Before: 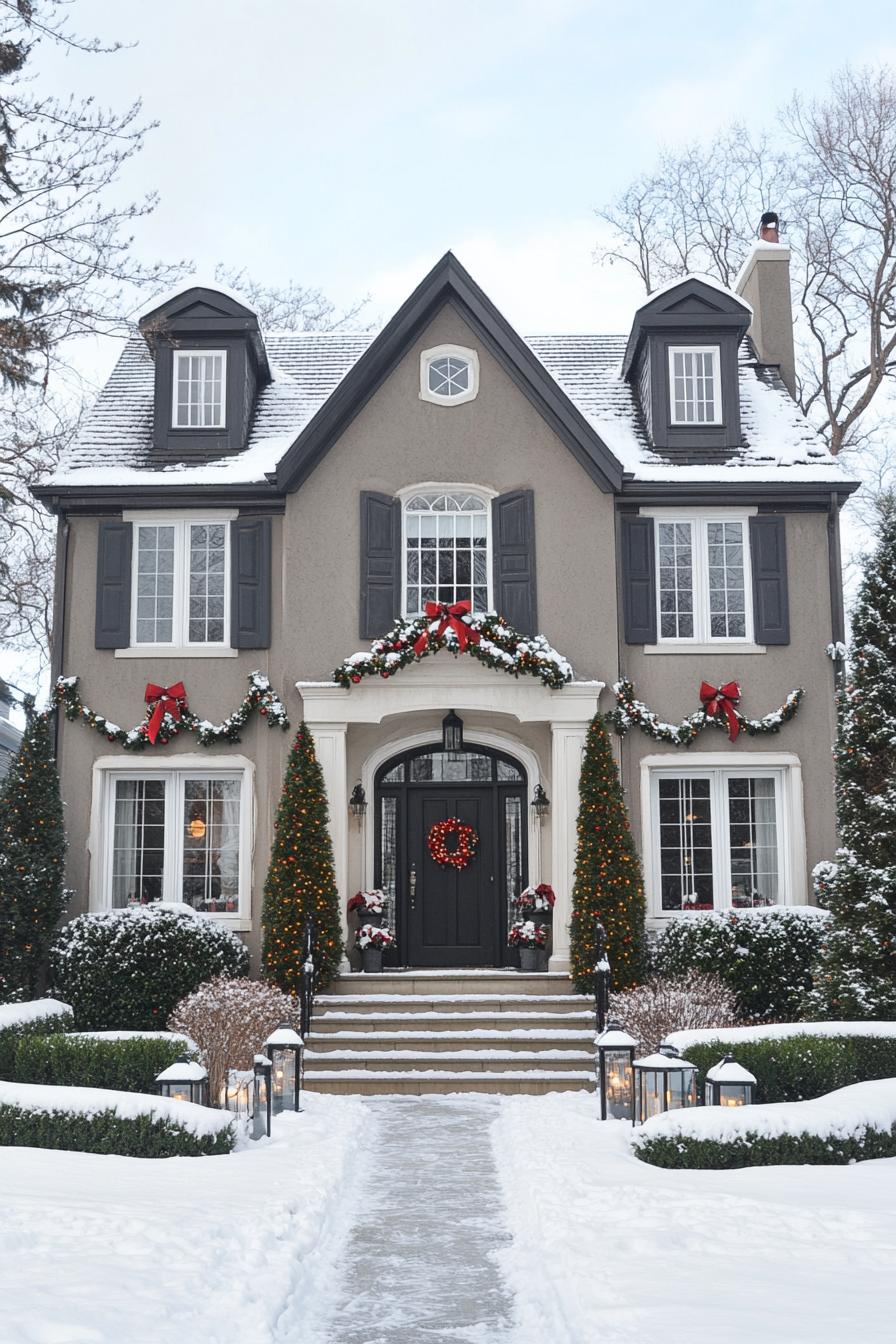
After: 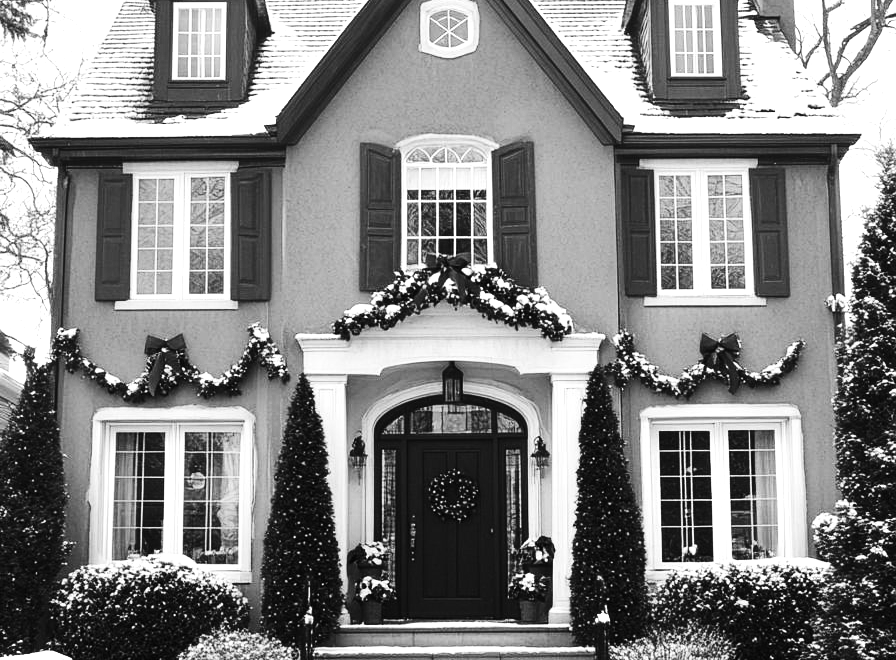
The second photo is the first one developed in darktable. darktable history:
crop and rotate: top 25.92%, bottom 24.966%
contrast equalizer: octaves 7, y [[0.5, 0.486, 0.447, 0.446, 0.489, 0.5], [0.5 ×6], [0.5 ×6], [0 ×6], [0 ×6]]
color calibration: output gray [0.28, 0.41, 0.31, 0], illuminant as shot in camera, x 0.483, y 0.431, temperature 2433.73 K
contrast brightness saturation: contrast 0.237, brightness -0.242, saturation 0.144
